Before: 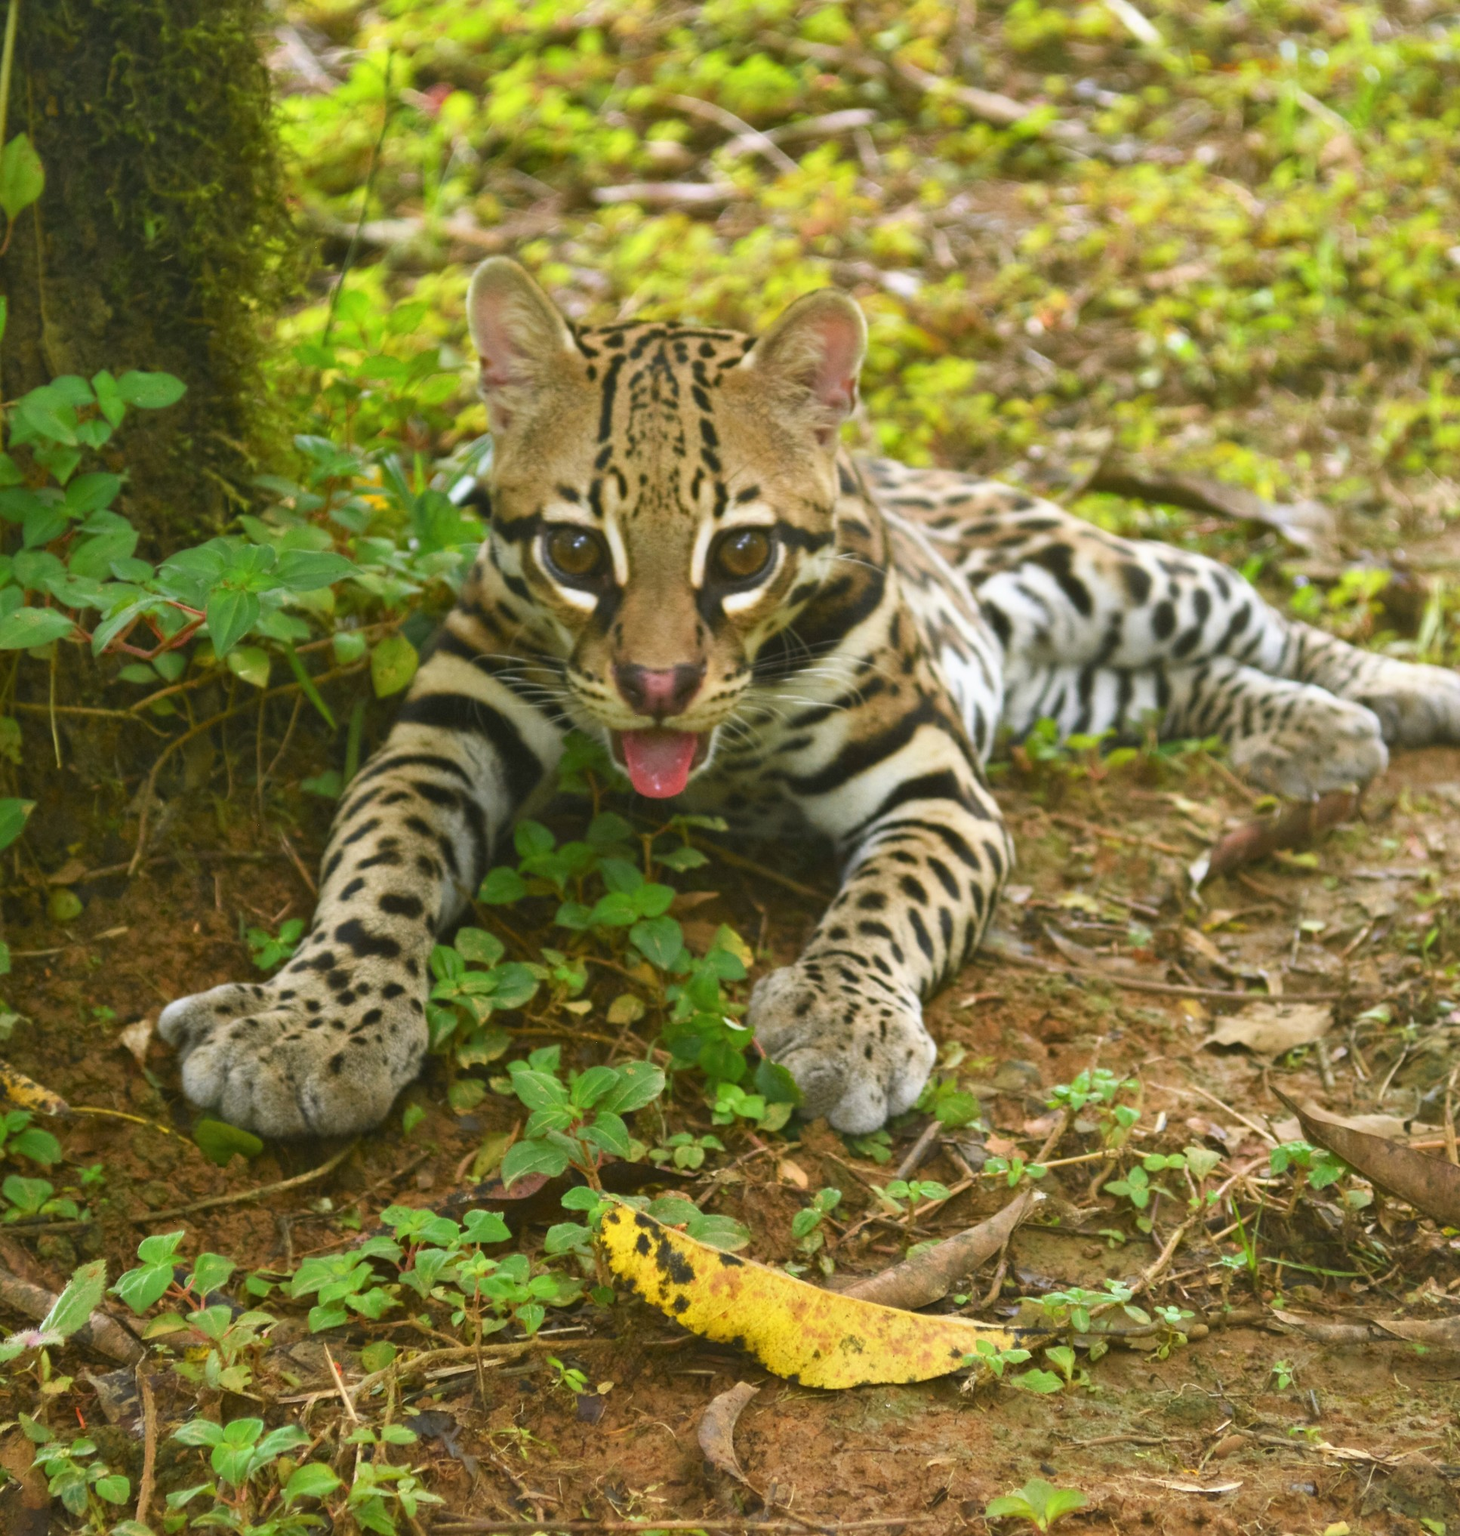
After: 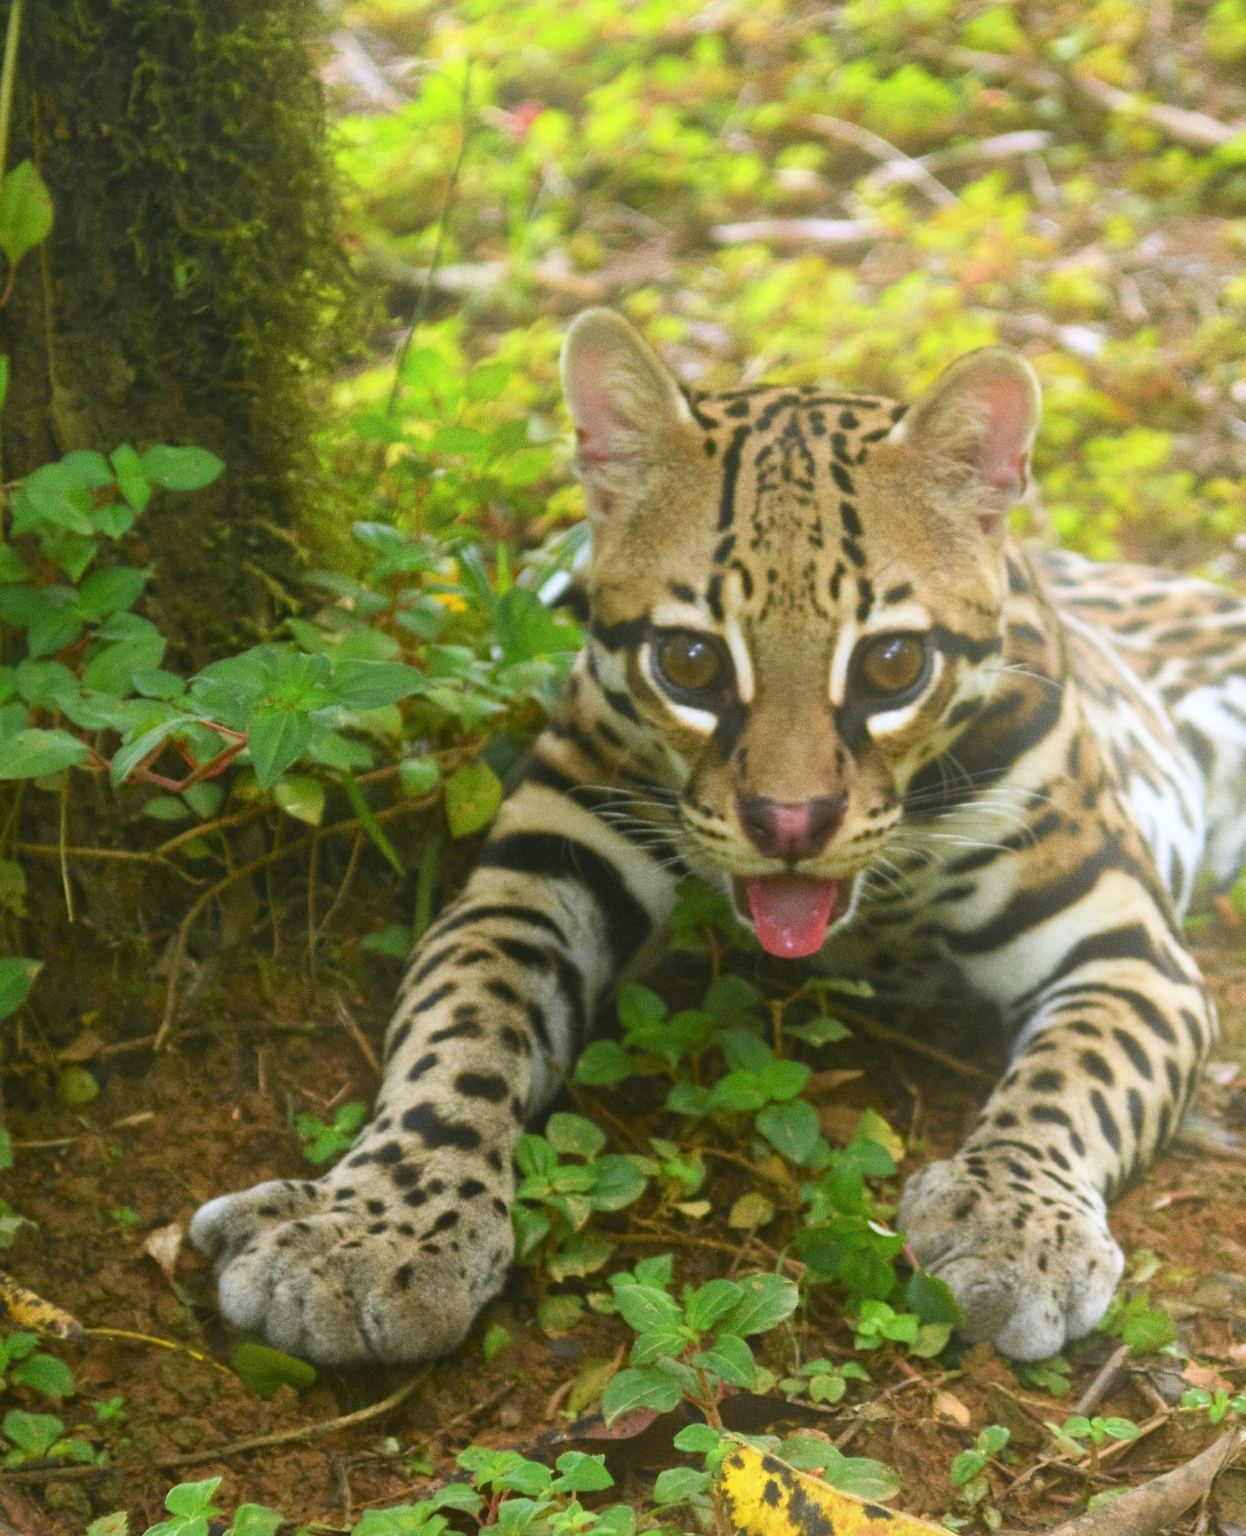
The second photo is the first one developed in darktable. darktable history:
grain: coarseness 0.09 ISO
bloom: threshold 82.5%, strength 16.25%
crop: right 28.885%, bottom 16.626%
white balance: red 0.98, blue 1.034
